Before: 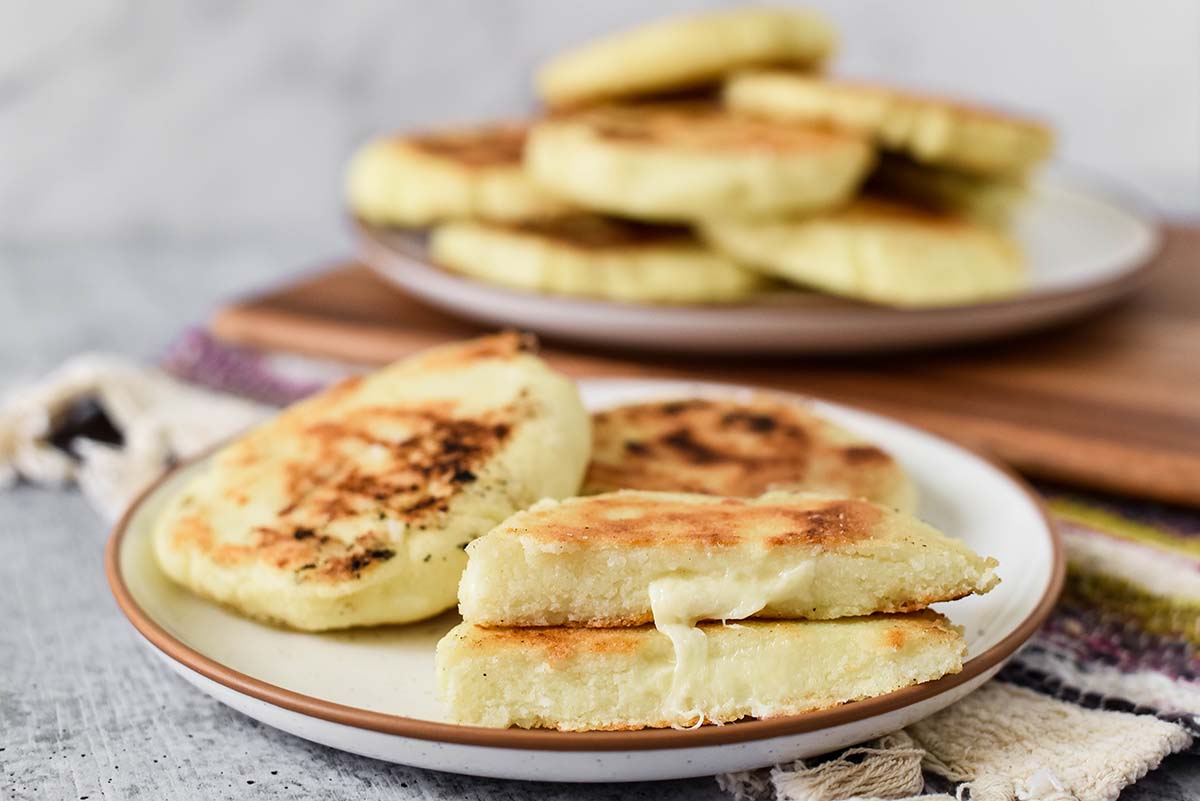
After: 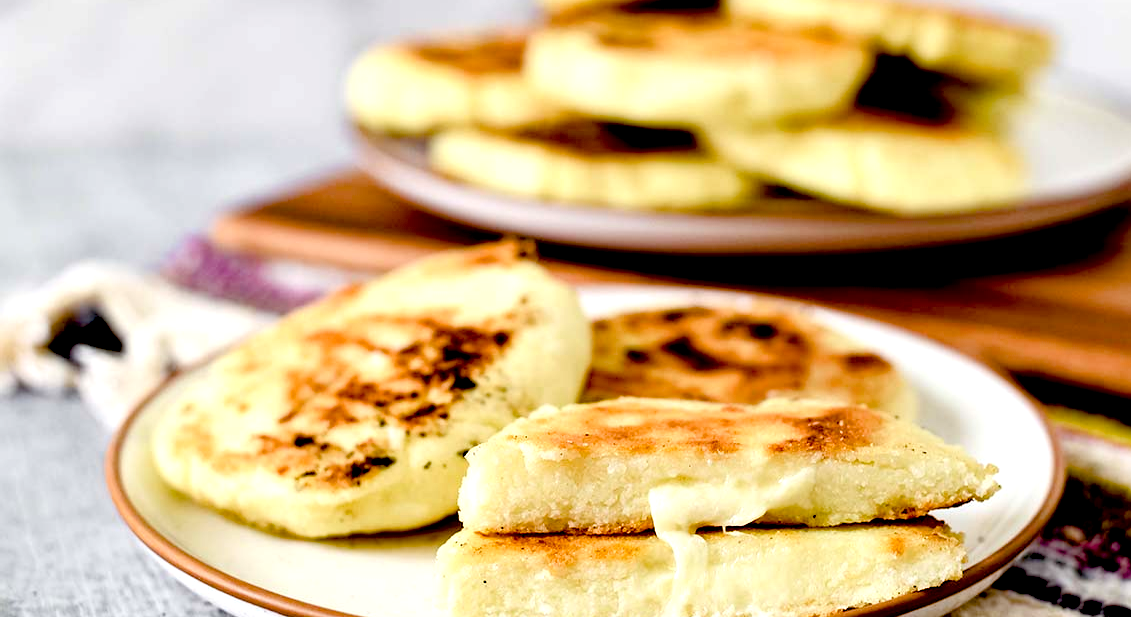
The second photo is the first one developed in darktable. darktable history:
color balance rgb: perceptual saturation grading › global saturation 20%, perceptual saturation grading › highlights -25%, perceptual saturation grading › shadows 50%
exposure: black level correction 0.04, exposure 0.5 EV, compensate highlight preservation false
crop and rotate: angle 0.03°, top 11.643%, right 5.651%, bottom 11.189%
